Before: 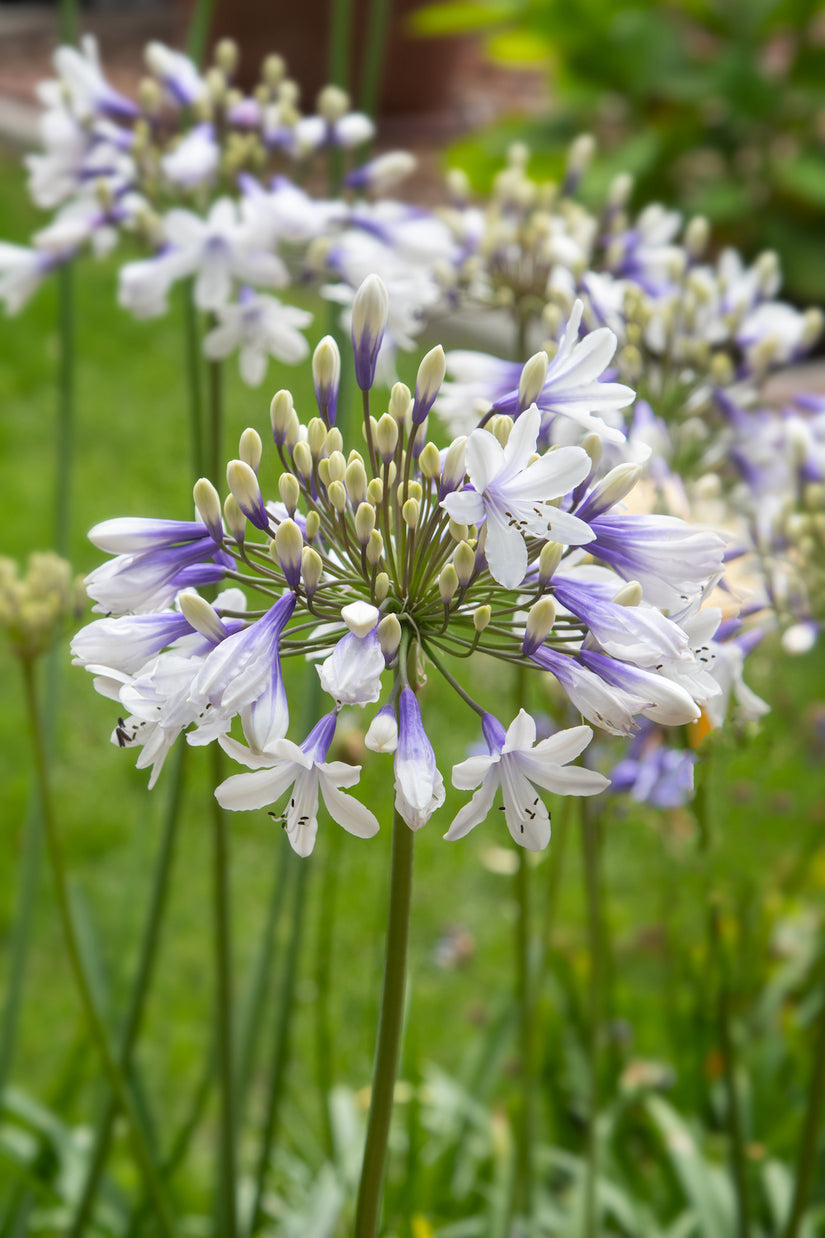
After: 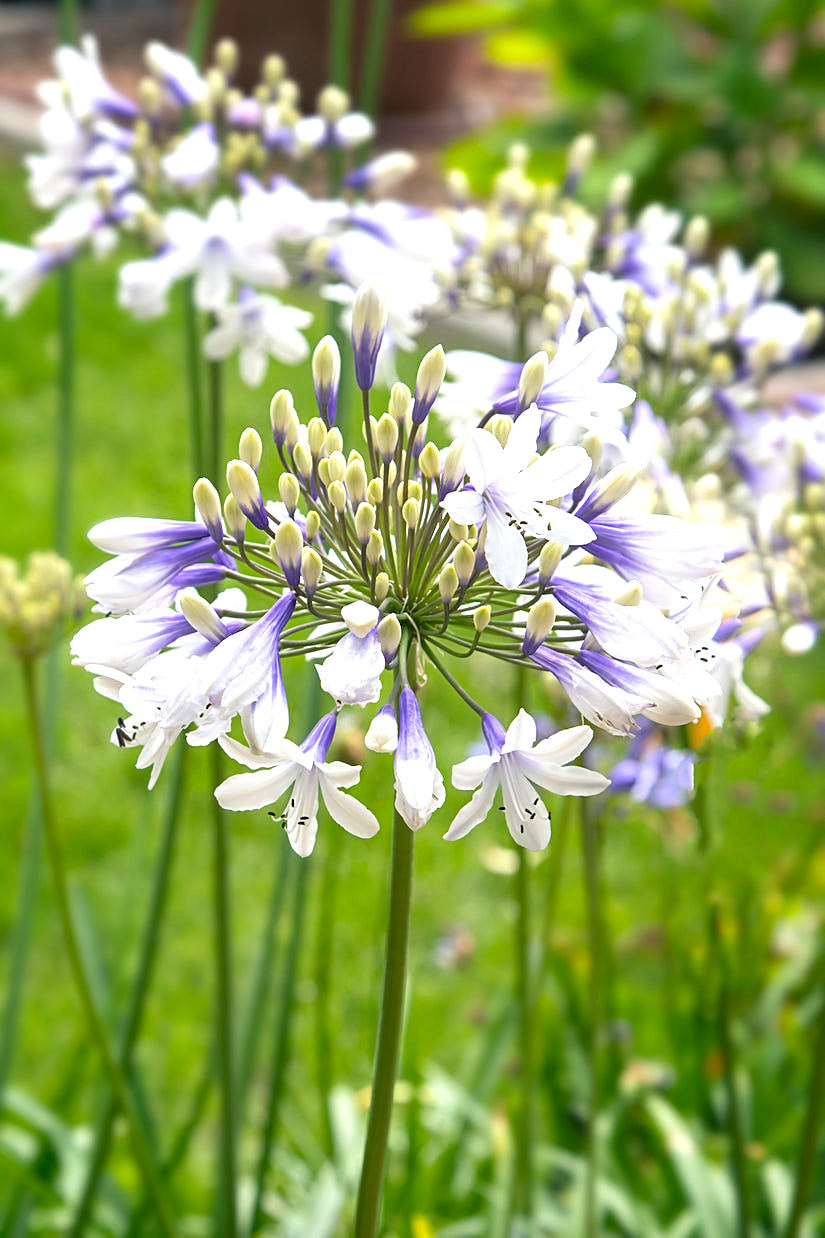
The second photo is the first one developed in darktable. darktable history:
sharpen: on, module defaults
exposure: black level correction 0, exposure 0.499 EV, compensate highlight preservation false
color balance rgb: shadows lift › chroma 5.511%, shadows lift › hue 239.32°, highlights gain › luminance 14.812%, perceptual saturation grading › global saturation 0.154%, global vibrance 20%
levels: mode automatic, levels [0, 0.394, 0.787]
